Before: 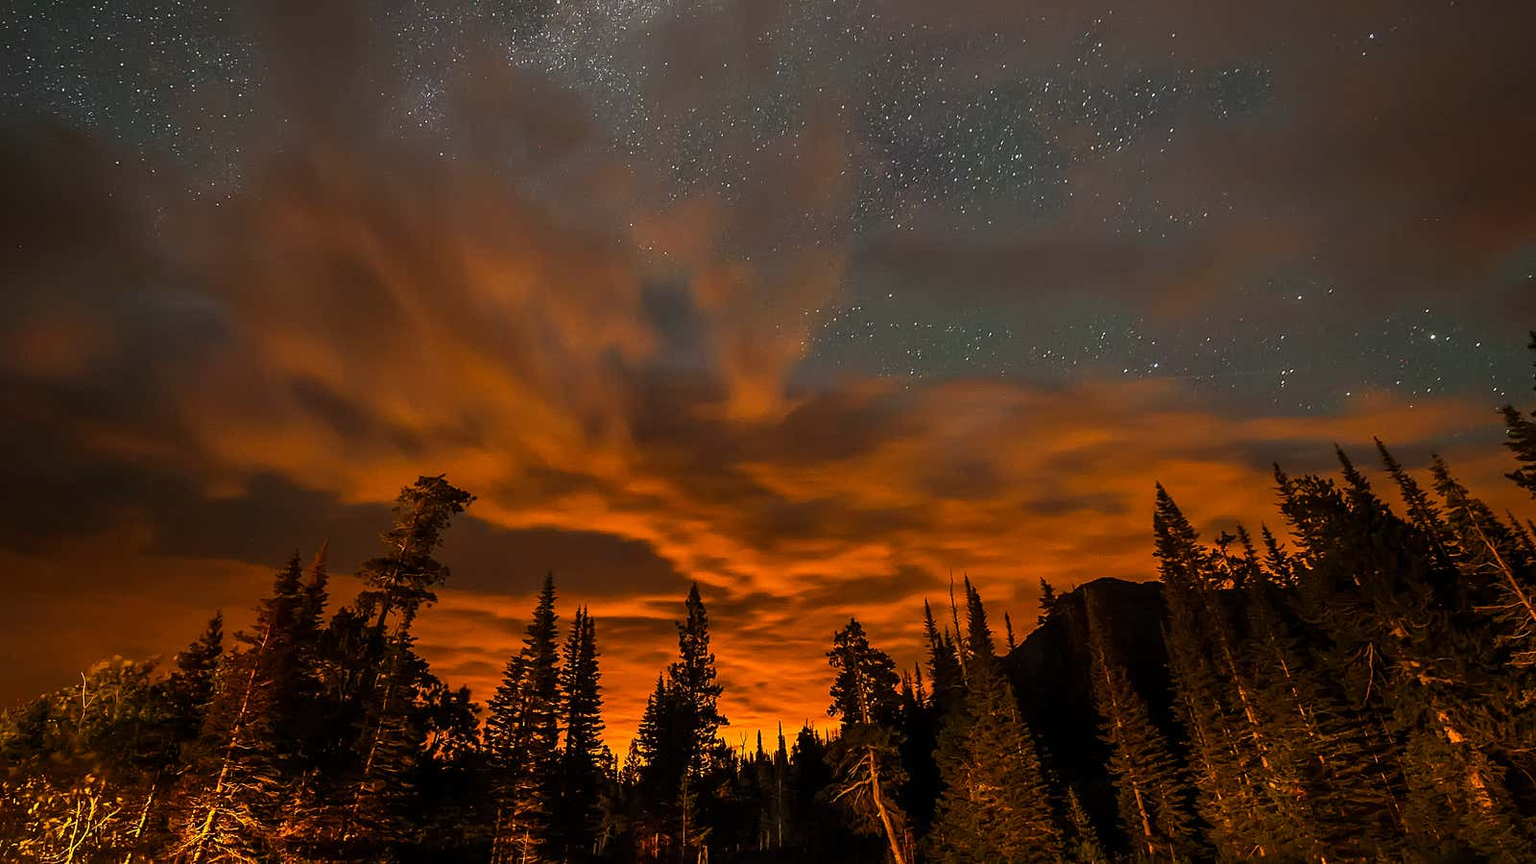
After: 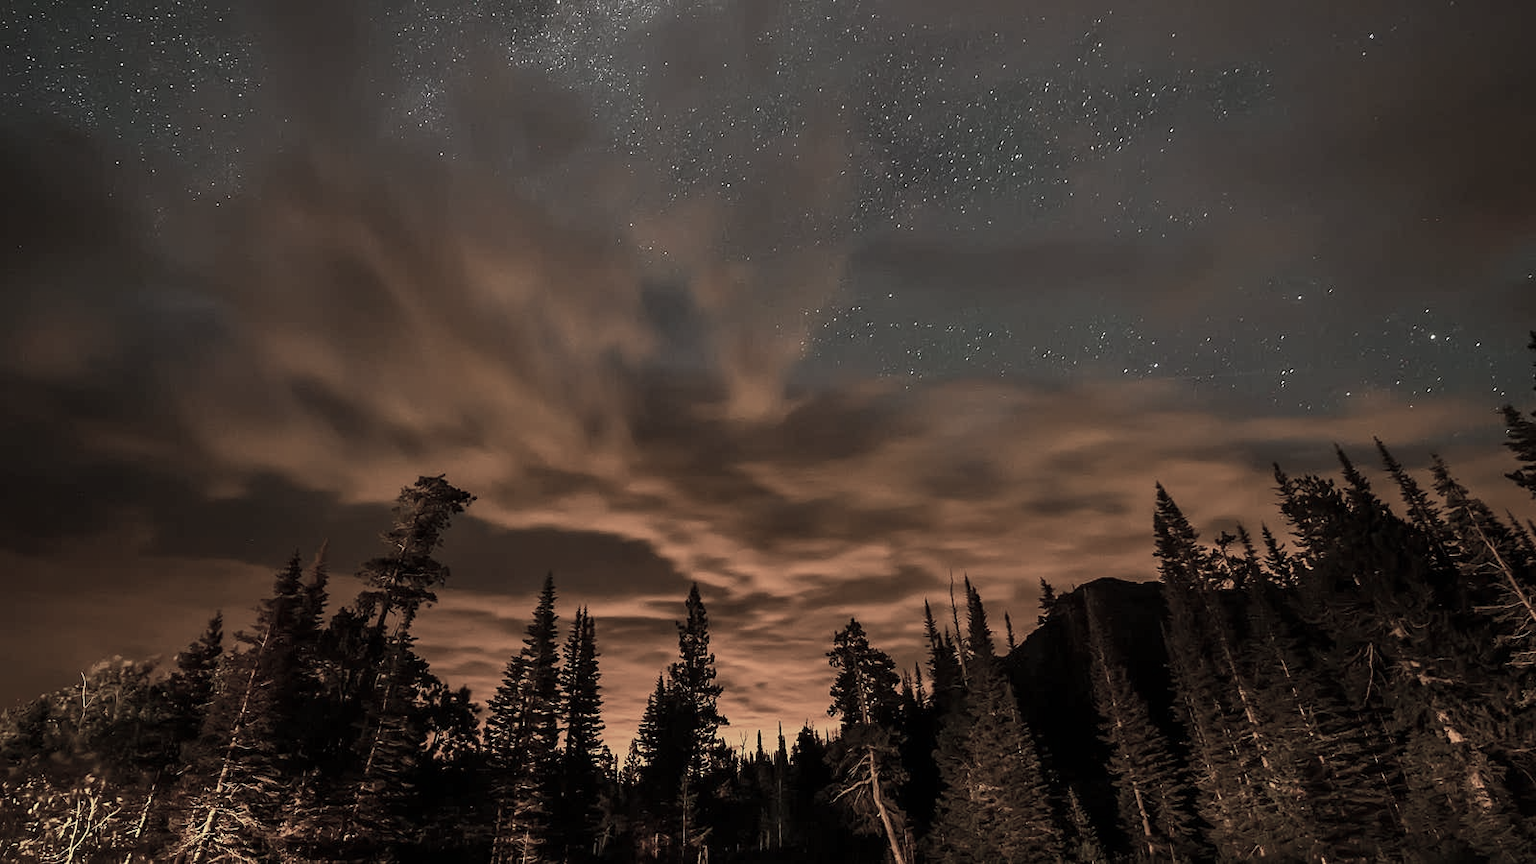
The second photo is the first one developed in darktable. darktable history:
color correction: highlights b* 0.006, saturation 0.352
